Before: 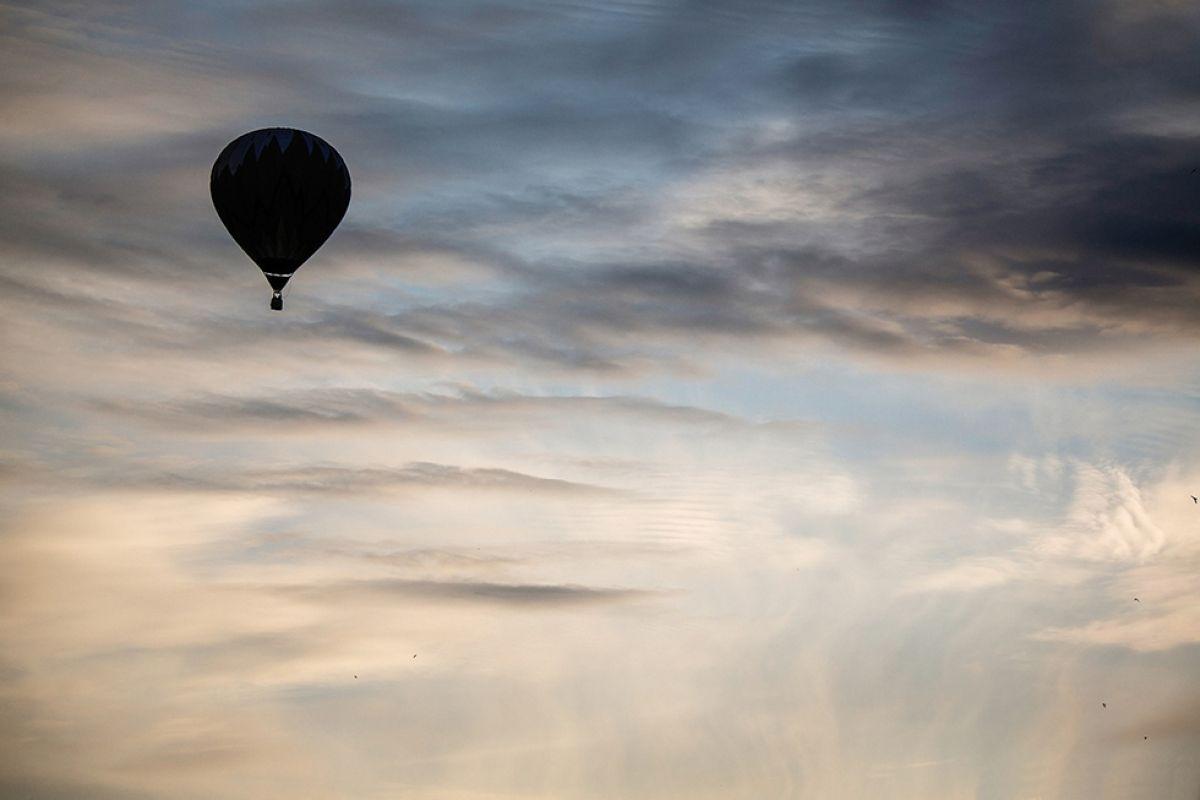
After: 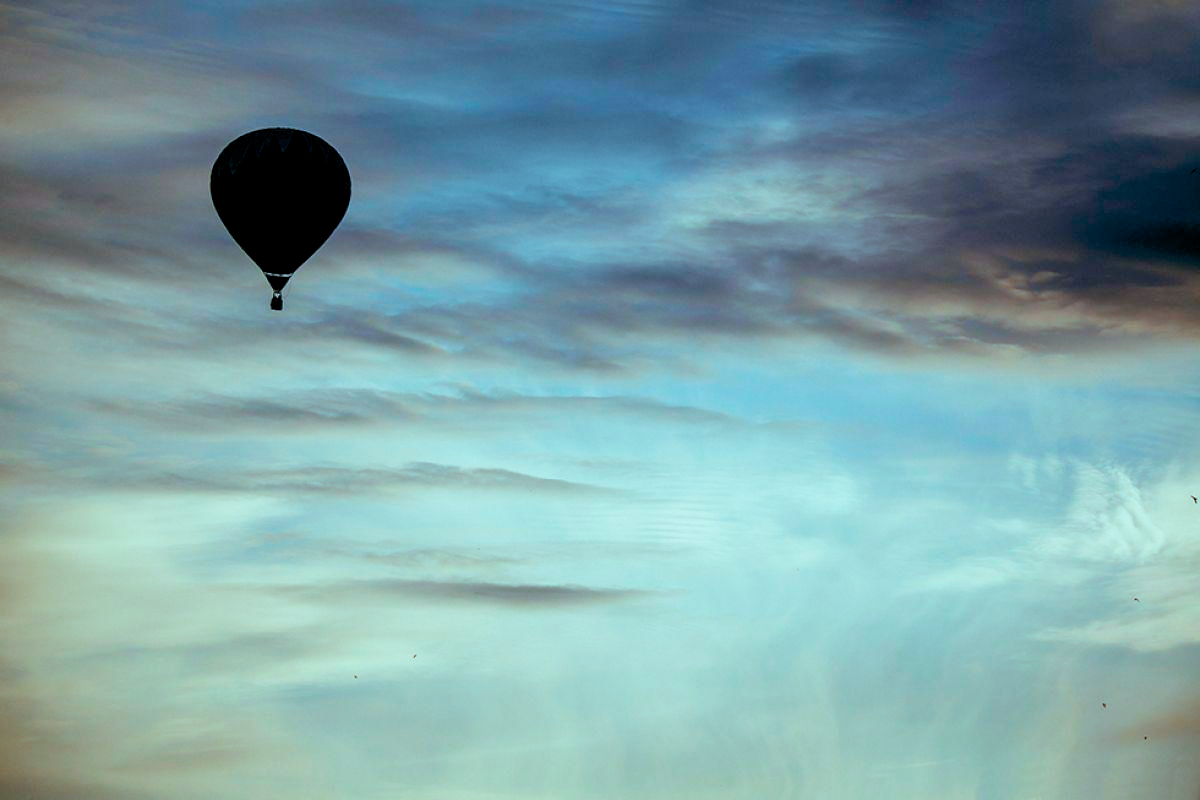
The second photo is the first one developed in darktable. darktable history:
color balance rgb: shadows lift › luminance -7.7%, shadows lift › chroma 2.13%, shadows lift › hue 165.27°, power › luminance -7.77%, power › chroma 1.34%, power › hue 330.55°, highlights gain › luminance -33.33%, highlights gain › chroma 5.68%, highlights gain › hue 217.2°, global offset › luminance -0.33%, global offset › chroma 0.11%, global offset › hue 165.27°, perceptual saturation grading › global saturation 27.72%, perceptual saturation grading › highlights -25%, perceptual saturation grading › mid-tones 25%, perceptual saturation grading › shadows 50%
base curve: curves: ch0 [(0, 0) (0.579, 0.807) (1, 1)], preserve colors none
